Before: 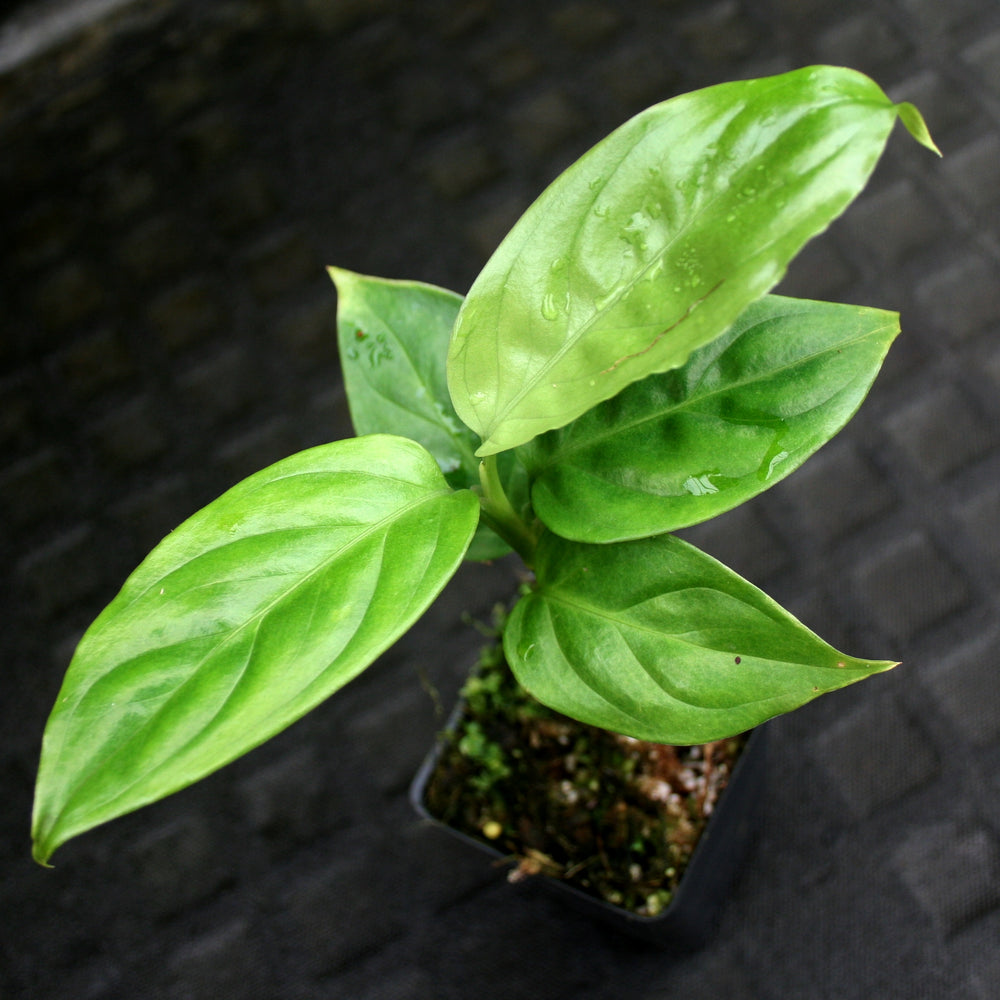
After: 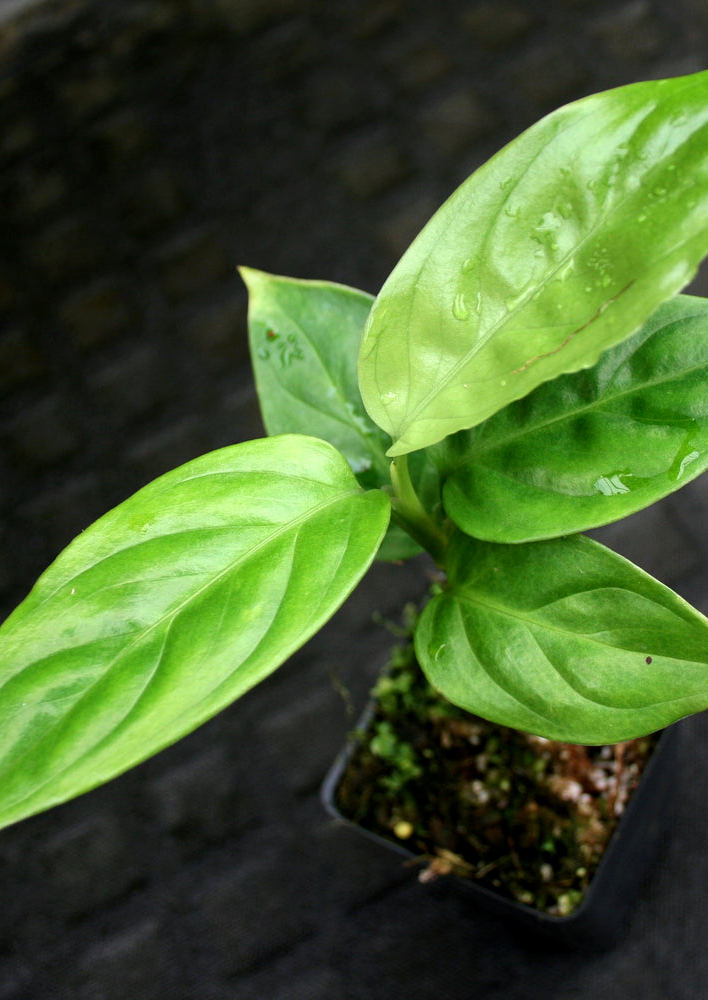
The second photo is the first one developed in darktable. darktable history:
exposure: black level correction 0.001, exposure 0.017 EV, compensate exposure bias true, compensate highlight preservation false
crop and rotate: left 8.986%, right 20.181%
